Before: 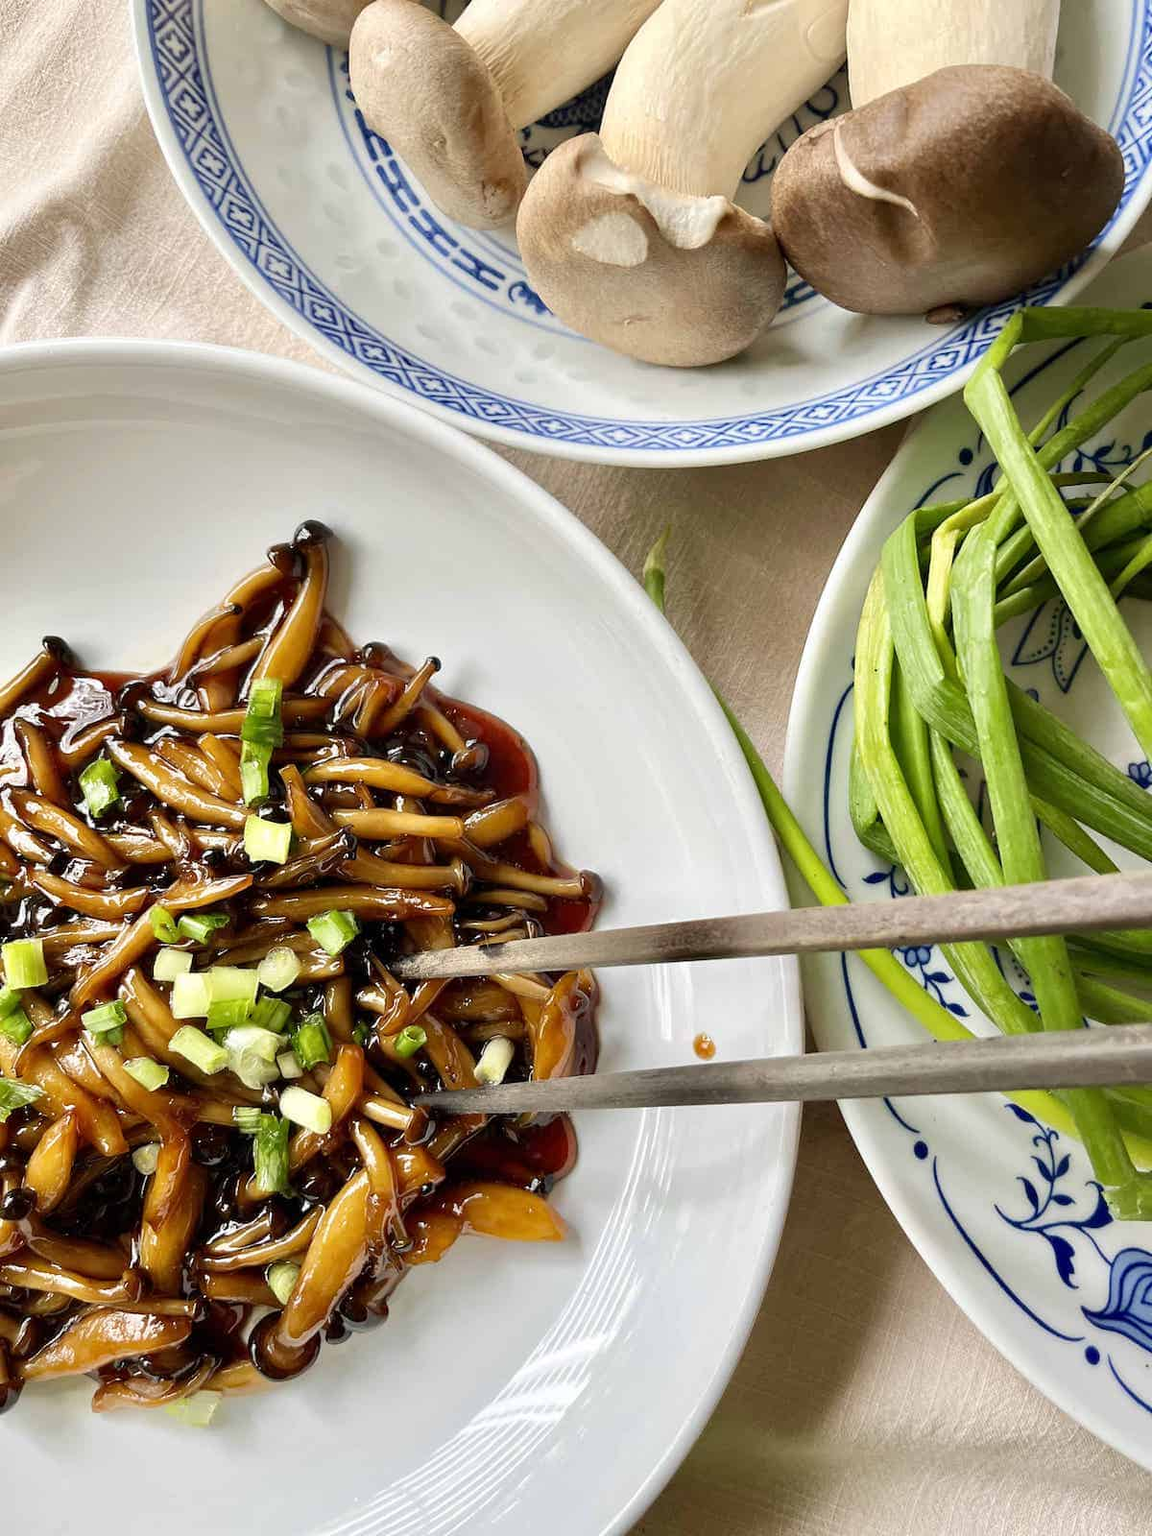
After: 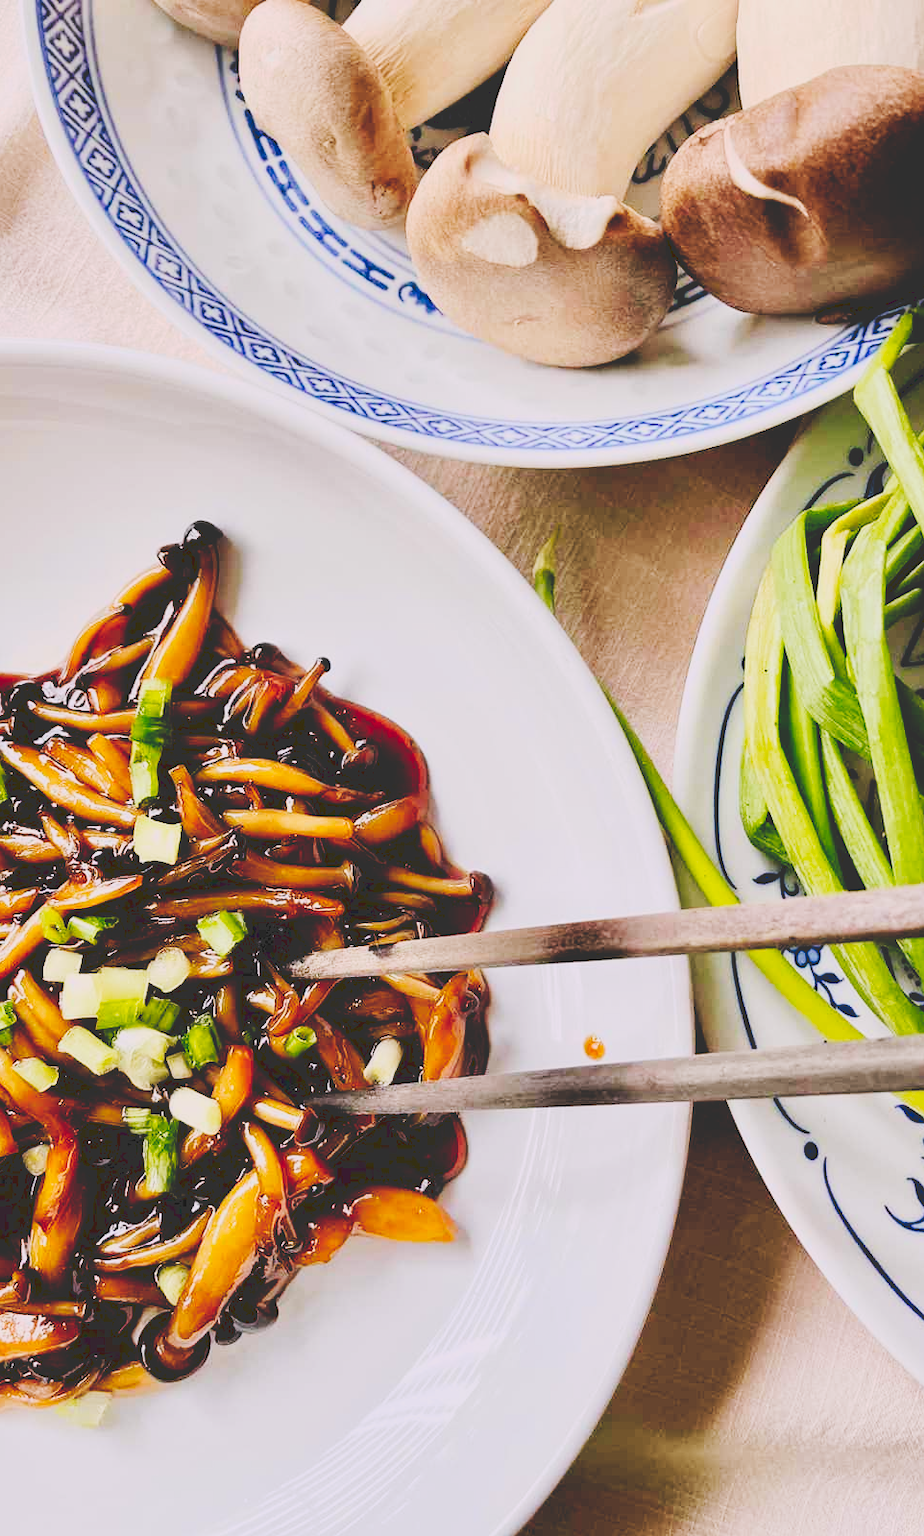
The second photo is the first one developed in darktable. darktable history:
tone curve: curves: ch0 [(0, 0) (0.003, 0.195) (0.011, 0.196) (0.025, 0.196) (0.044, 0.196) (0.069, 0.196) (0.1, 0.196) (0.136, 0.197) (0.177, 0.207) (0.224, 0.224) (0.277, 0.268) (0.335, 0.336) (0.399, 0.424) (0.468, 0.533) (0.543, 0.632) (0.623, 0.715) (0.709, 0.789) (0.801, 0.85) (0.898, 0.906) (1, 1)], preserve colors none
filmic rgb: black relative exposure -11.88 EV, white relative exposure 5.43 EV, threshold 3 EV, hardness 4.49, latitude 50%, contrast 1.14, color science v5 (2021), contrast in shadows safe, contrast in highlights safe, enable highlight reconstruction true
white balance: red 1.05, blue 1.072
crop and rotate: left 9.597%, right 10.195%
